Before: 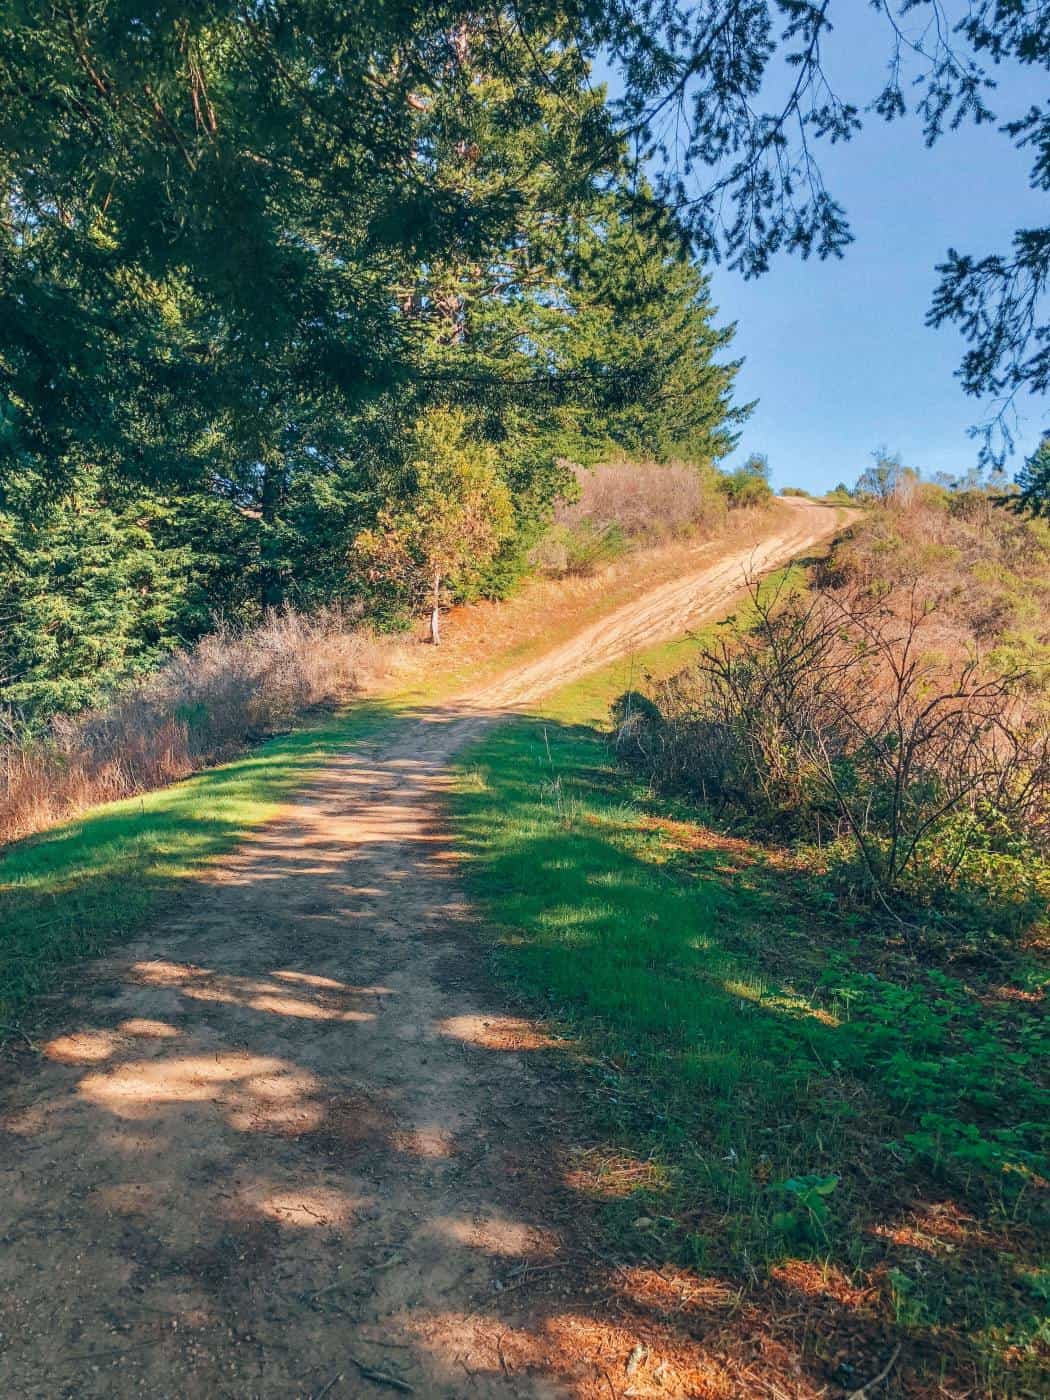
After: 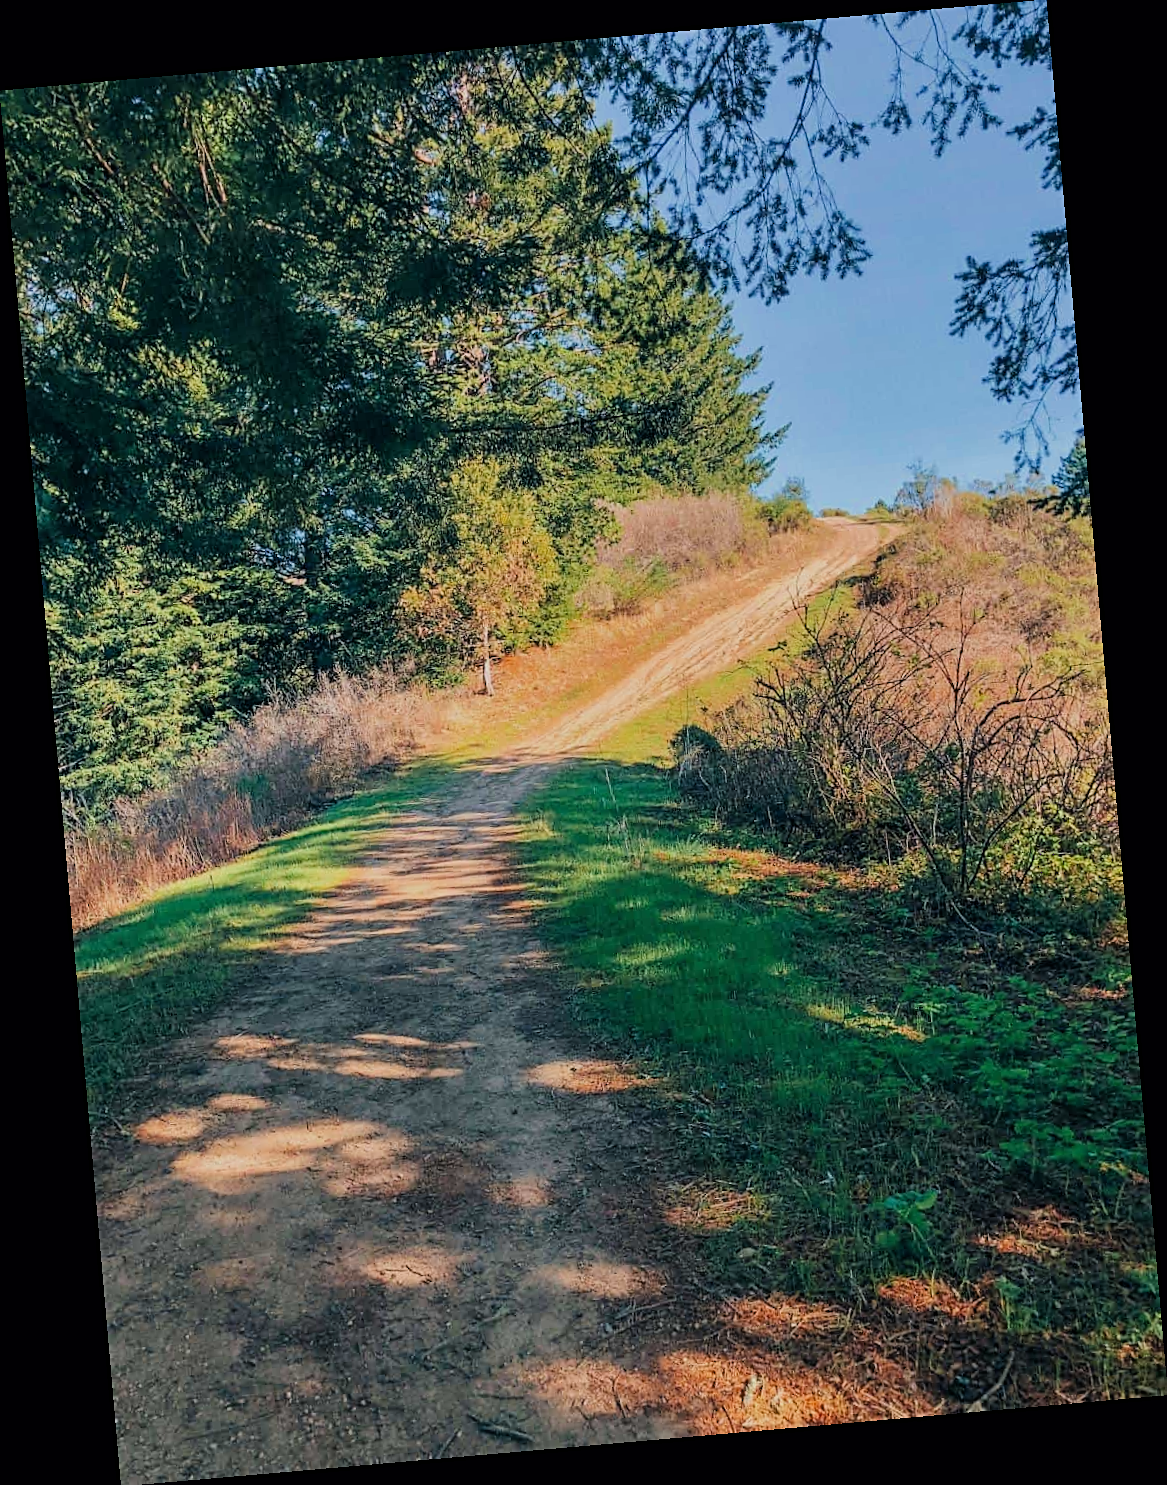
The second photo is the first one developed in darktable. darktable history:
sharpen: on, module defaults
rotate and perspective: rotation -4.98°, automatic cropping off
filmic rgb: black relative exposure -7.65 EV, white relative exposure 4.56 EV, hardness 3.61, color science v6 (2022)
